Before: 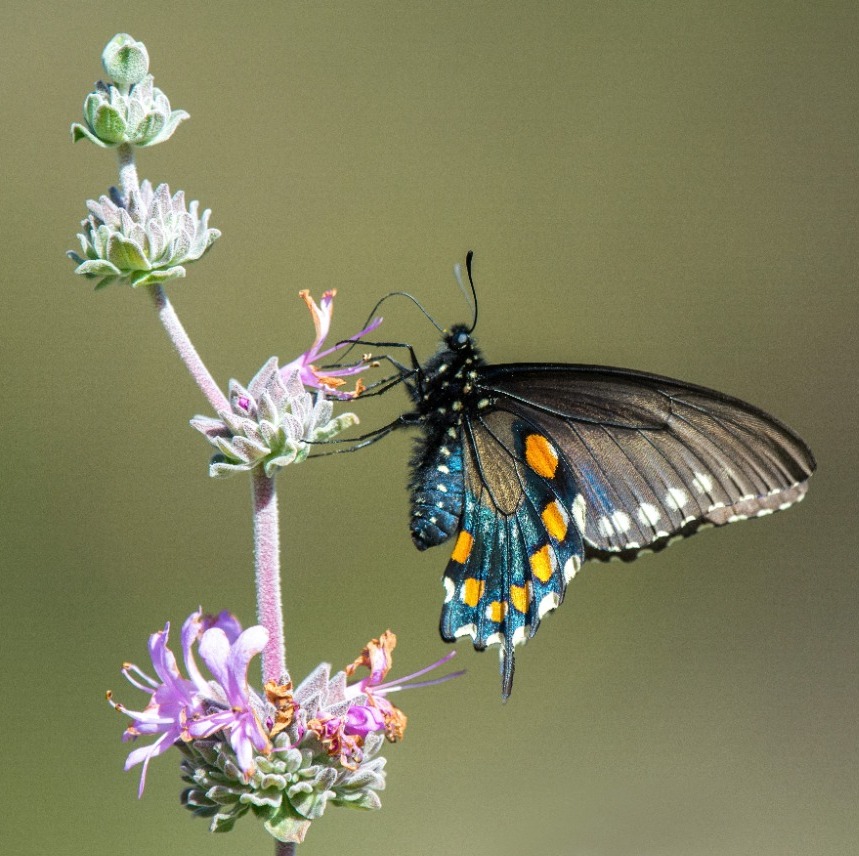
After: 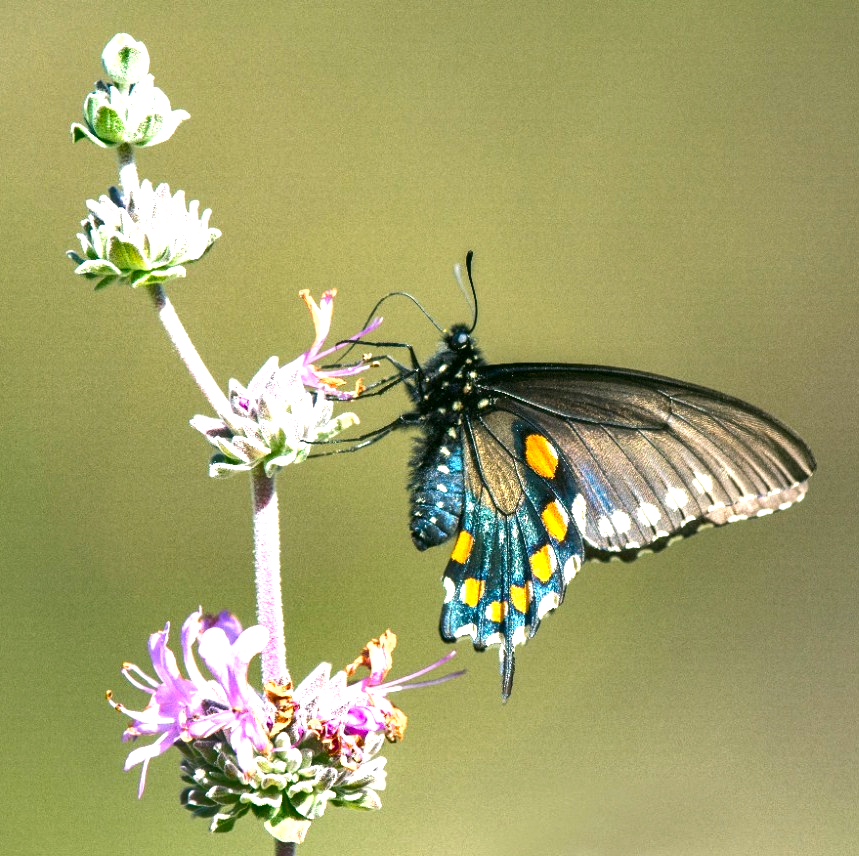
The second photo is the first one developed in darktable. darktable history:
color correction: highlights a* 4.02, highlights b* 4.98, shadows a* -7.55, shadows b* 4.98
exposure: black level correction 0, exposure 1.1 EV, compensate highlight preservation false
shadows and highlights: shadows 43.71, white point adjustment -1.46, soften with gaussian
